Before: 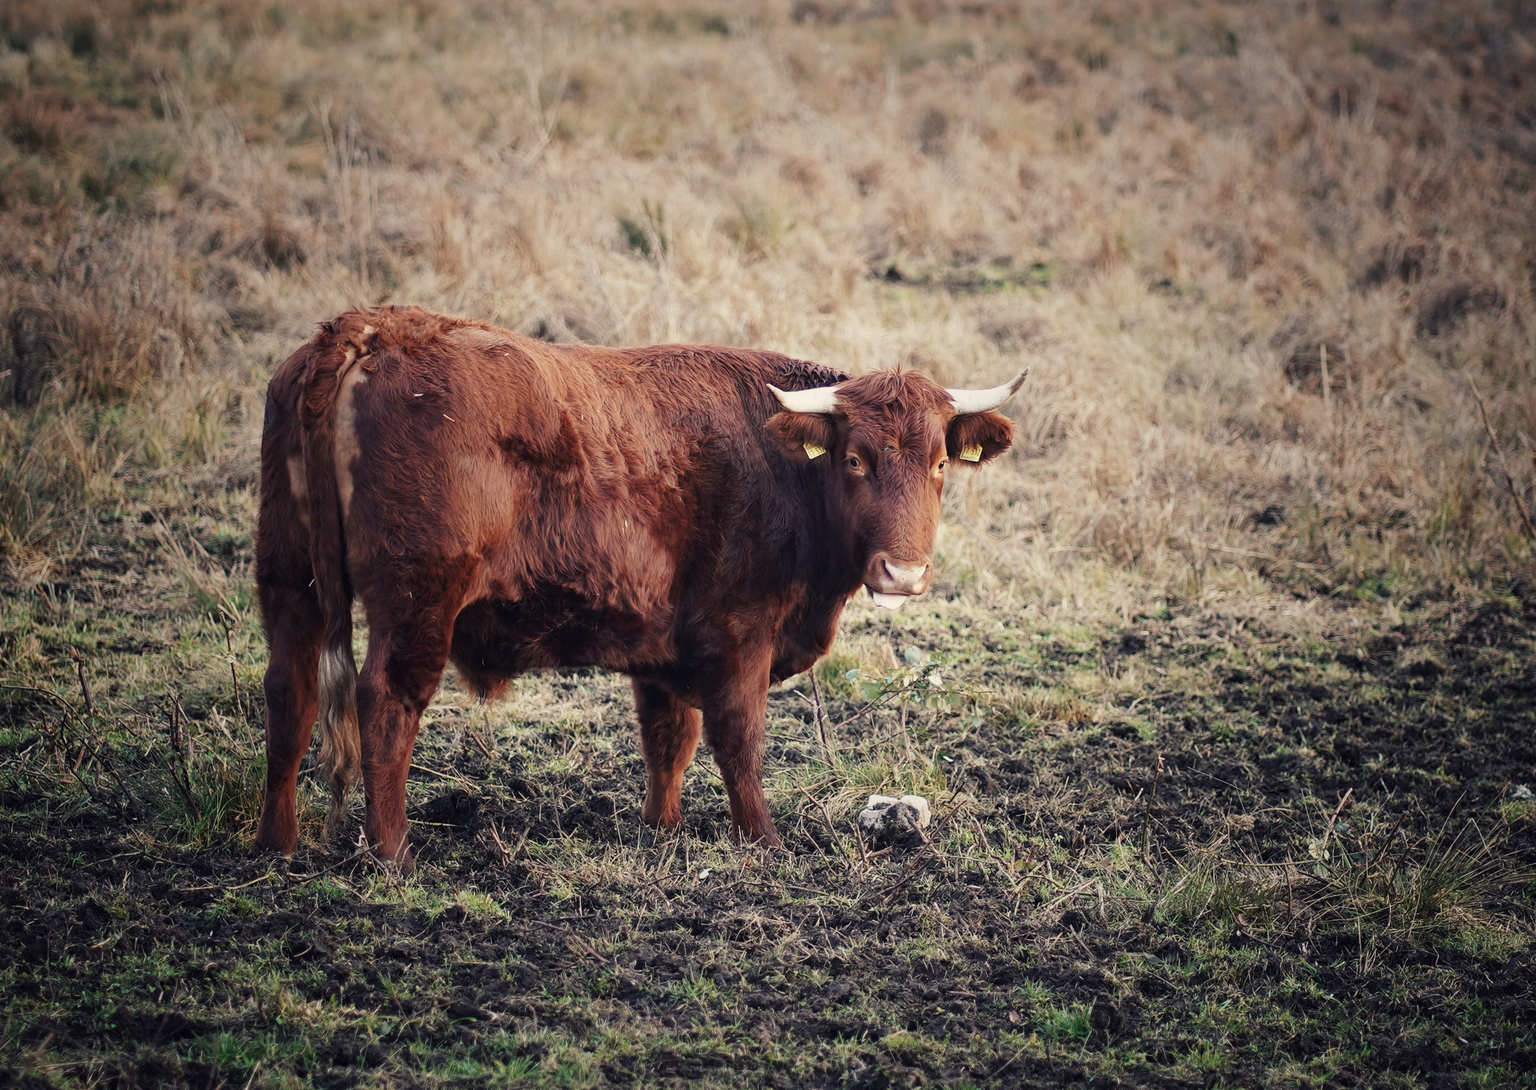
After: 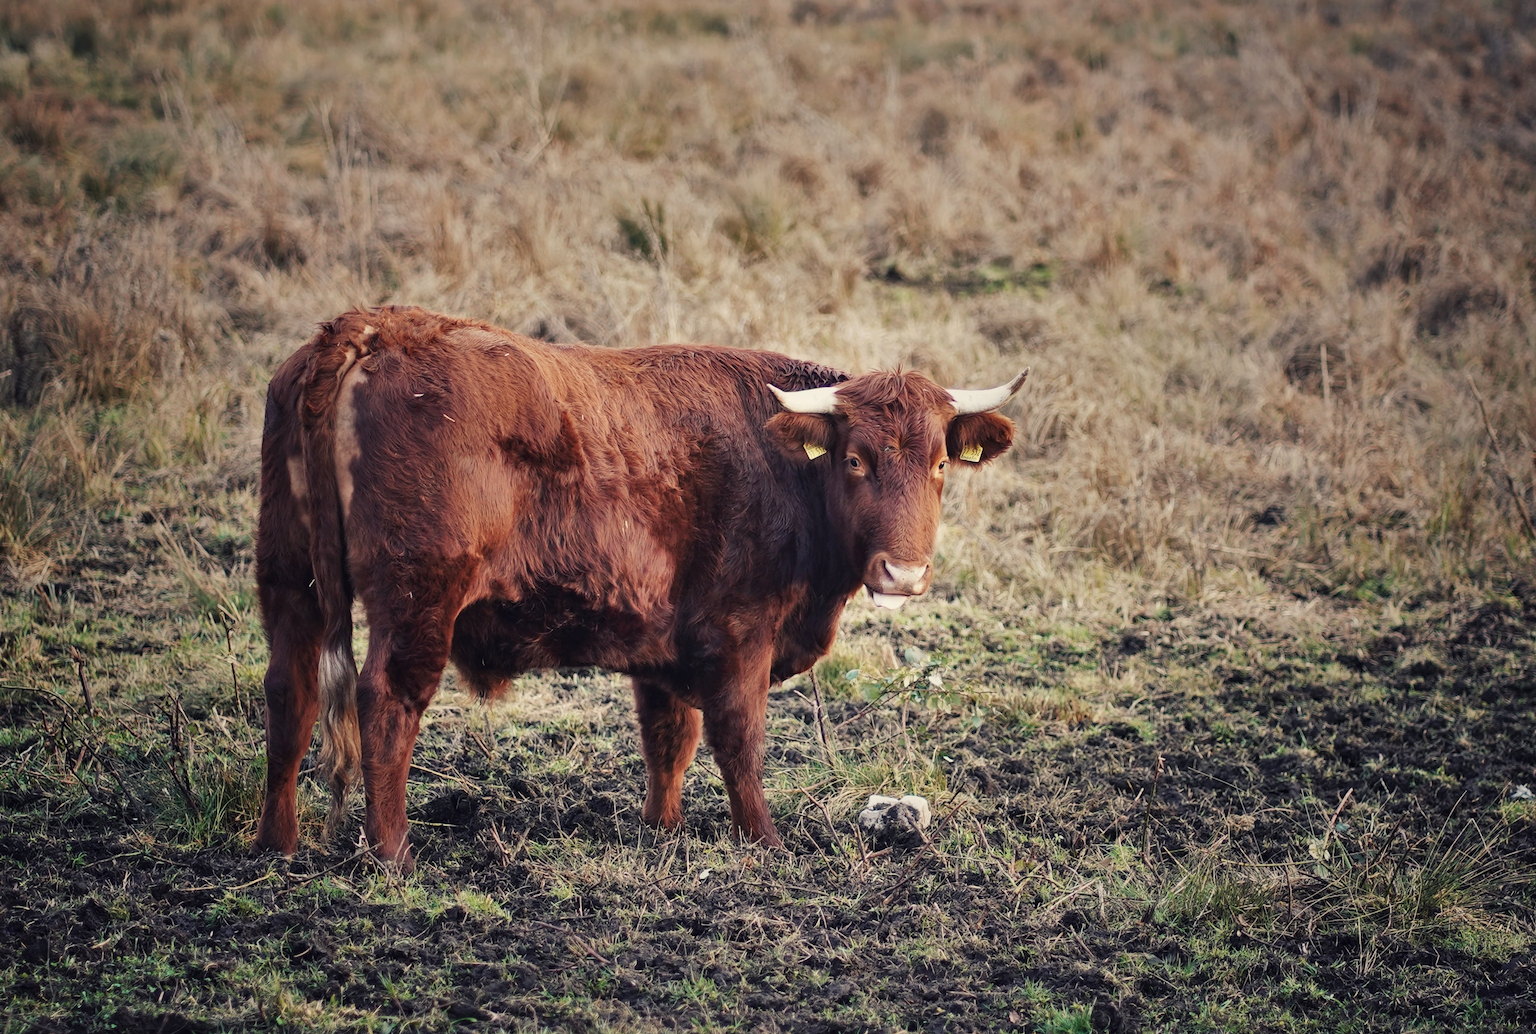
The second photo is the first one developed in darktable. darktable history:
color balance rgb: global vibrance 20%
shadows and highlights: radius 108.52, shadows 40.68, highlights -72.88, low approximation 0.01, soften with gaussian
crop and rotate: top 0%, bottom 5.097%
